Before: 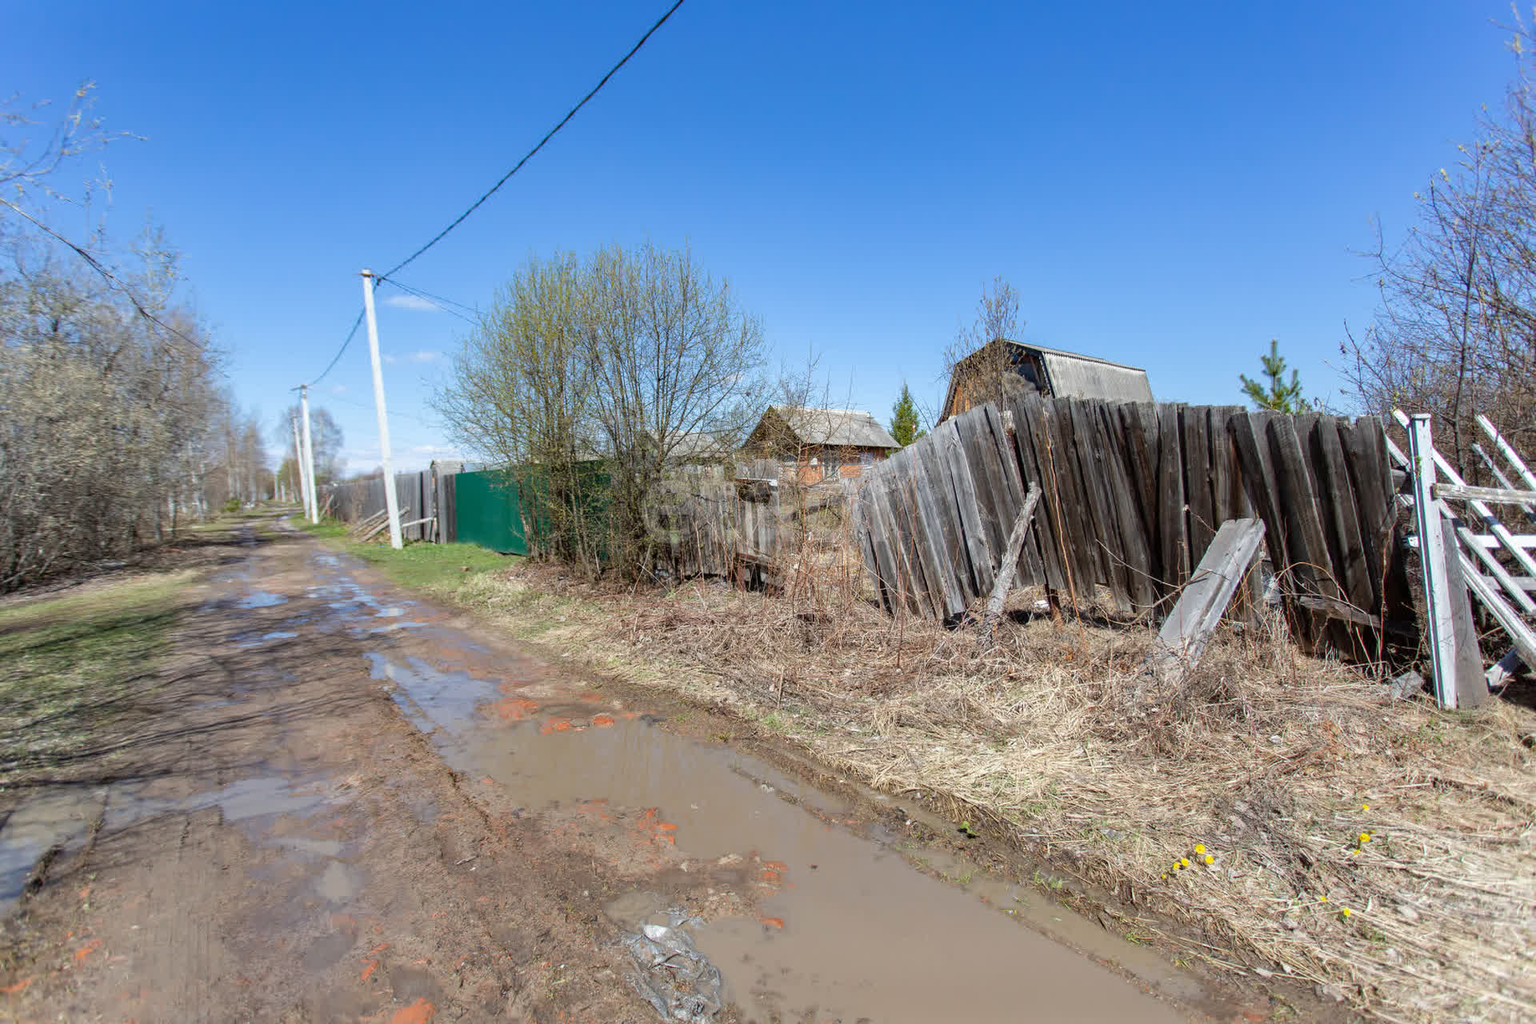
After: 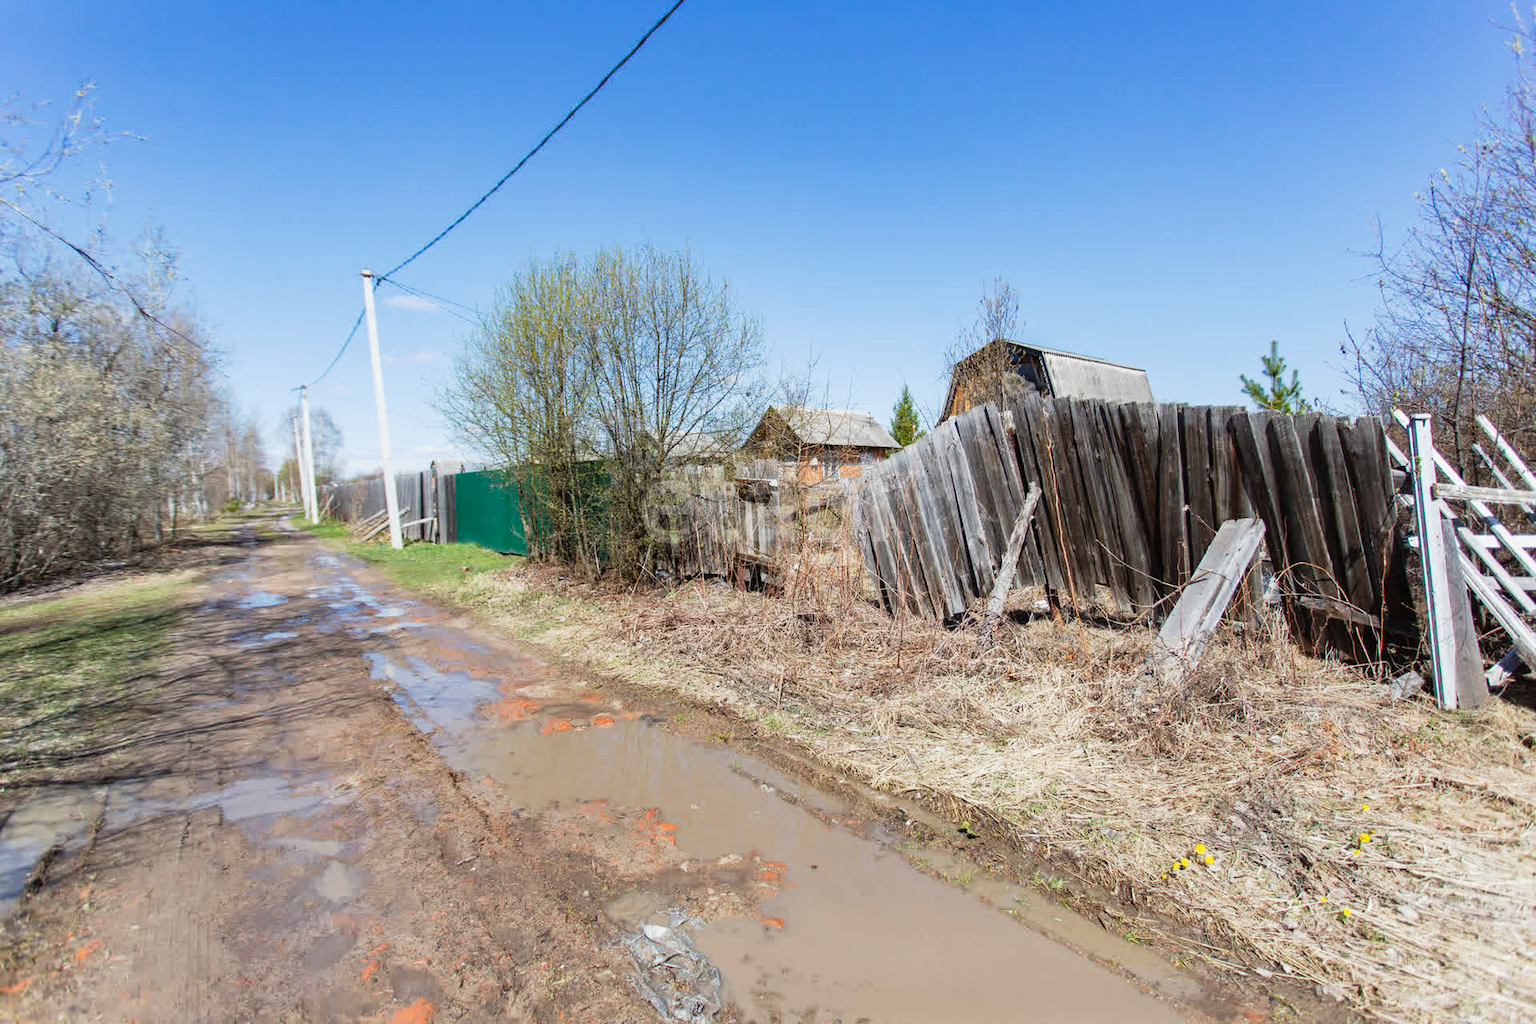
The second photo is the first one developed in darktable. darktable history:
tone curve: curves: ch0 [(0, 0.013) (0.104, 0.103) (0.258, 0.267) (0.448, 0.489) (0.709, 0.794) (0.895, 0.915) (0.994, 0.971)]; ch1 [(0, 0) (0.335, 0.298) (0.446, 0.416) (0.488, 0.488) (0.515, 0.504) (0.581, 0.615) (0.635, 0.661) (1, 1)]; ch2 [(0, 0) (0.314, 0.306) (0.436, 0.447) (0.502, 0.5) (0.538, 0.541) (0.568, 0.603) (0.641, 0.635) (0.717, 0.701) (1, 1)], preserve colors none
